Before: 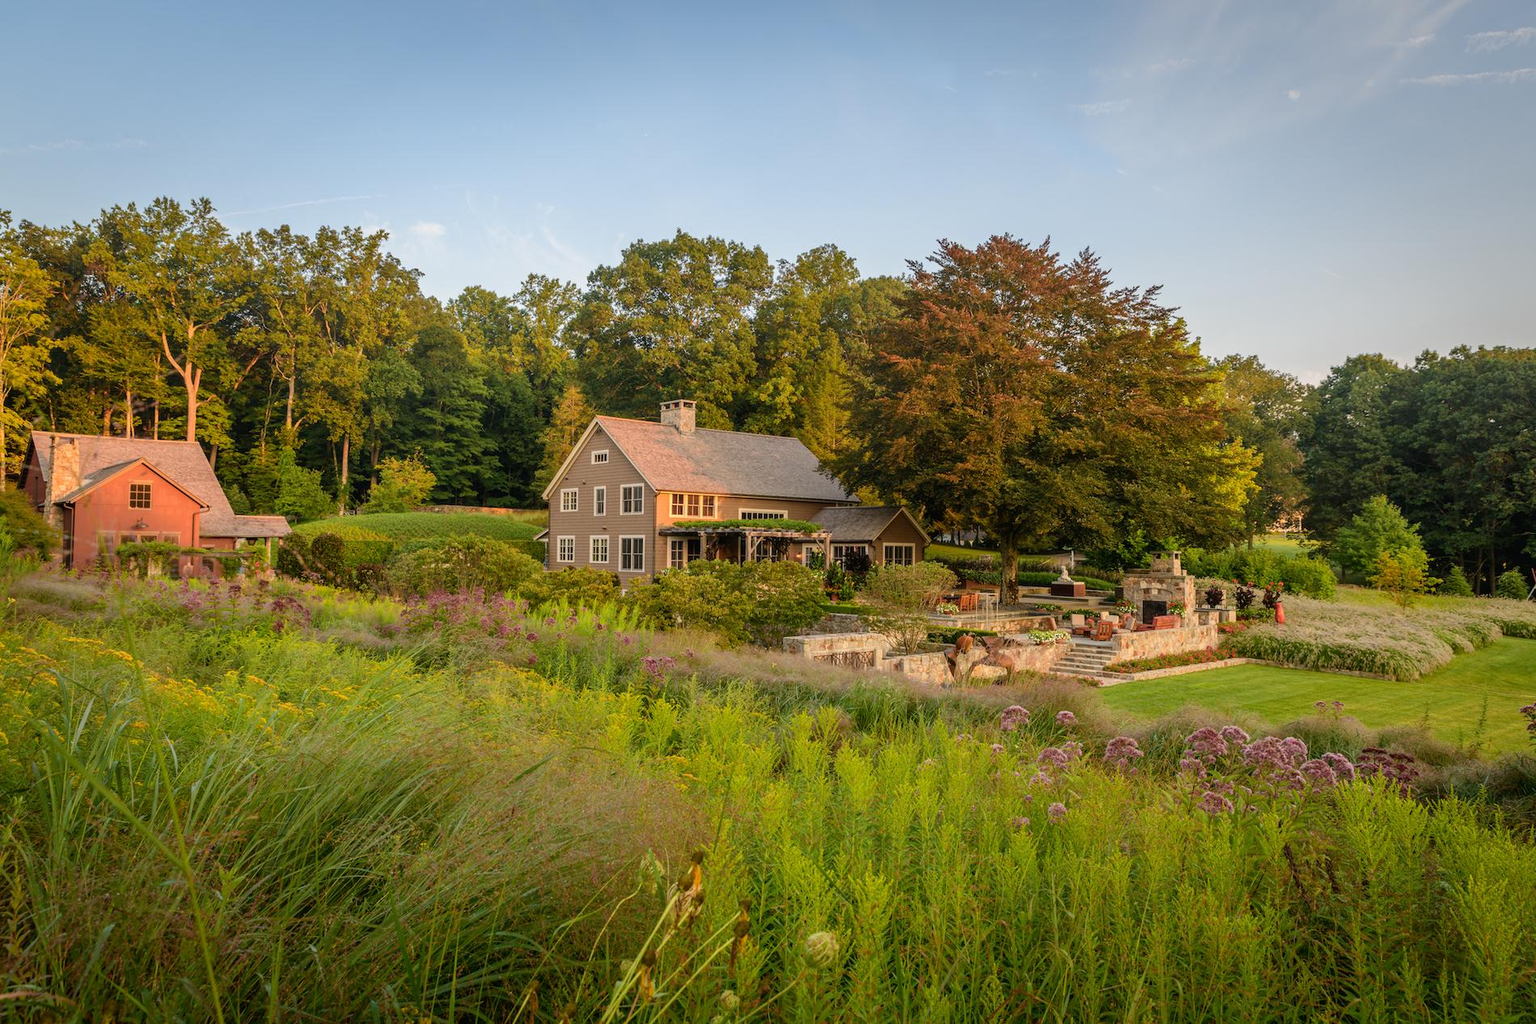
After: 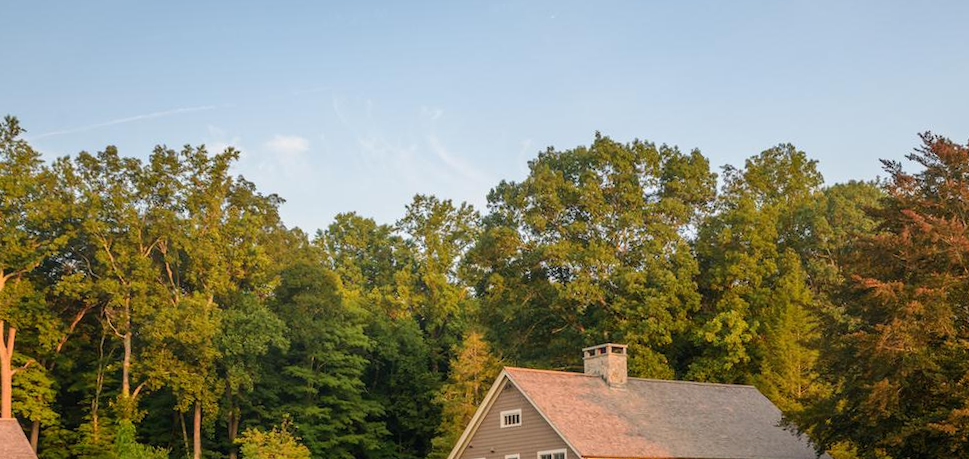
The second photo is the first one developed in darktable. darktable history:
crop: left 10.121%, top 10.631%, right 36.218%, bottom 51.526%
rotate and perspective: rotation -2.12°, lens shift (vertical) 0.009, lens shift (horizontal) -0.008, automatic cropping original format, crop left 0.036, crop right 0.964, crop top 0.05, crop bottom 0.959
